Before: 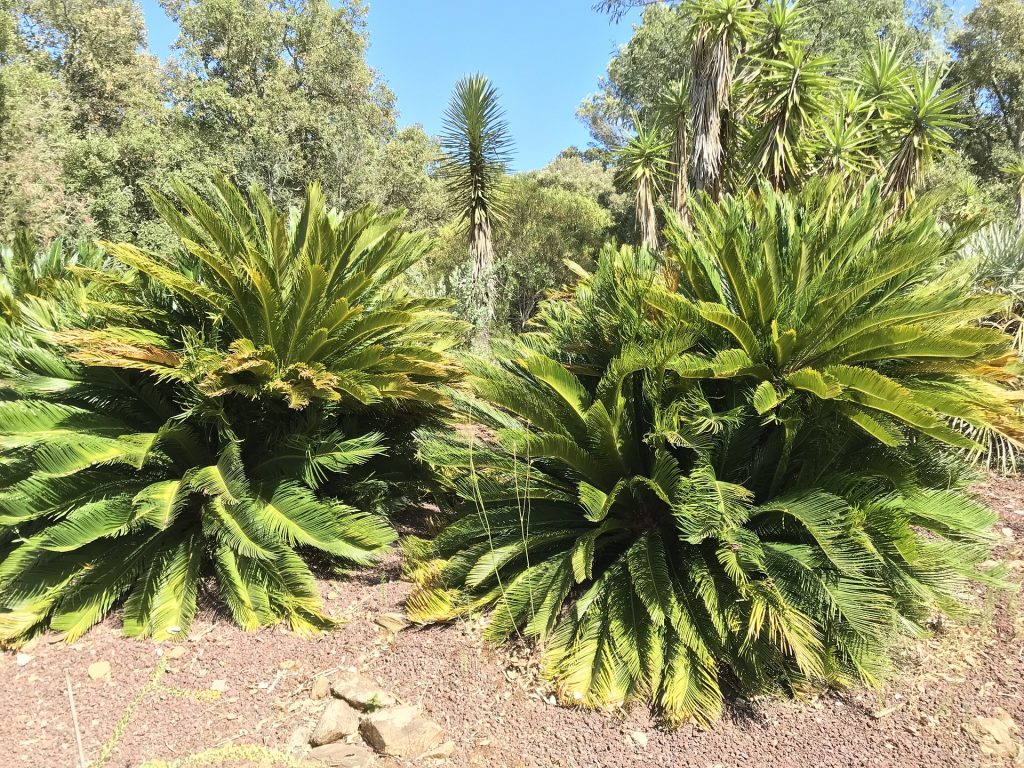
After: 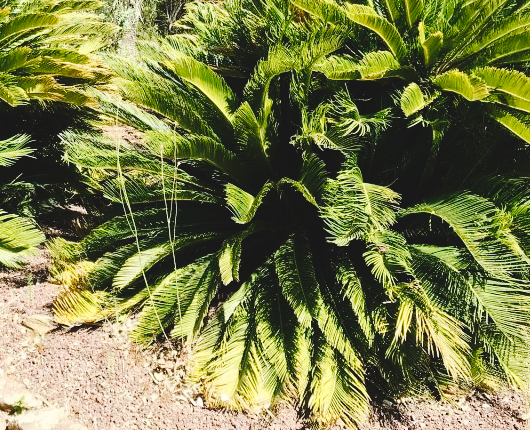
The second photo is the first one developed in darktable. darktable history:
tone curve: curves: ch0 [(0, 0) (0.003, 0.084) (0.011, 0.084) (0.025, 0.084) (0.044, 0.084) (0.069, 0.085) (0.1, 0.09) (0.136, 0.1) (0.177, 0.119) (0.224, 0.144) (0.277, 0.205) (0.335, 0.298) (0.399, 0.417) (0.468, 0.525) (0.543, 0.631) (0.623, 0.72) (0.709, 0.8) (0.801, 0.867) (0.898, 0.934) (1, 1)], preserve colors none
crop: left 34.479%, top 38.822%, right 13.718%, bottom 5.172%
